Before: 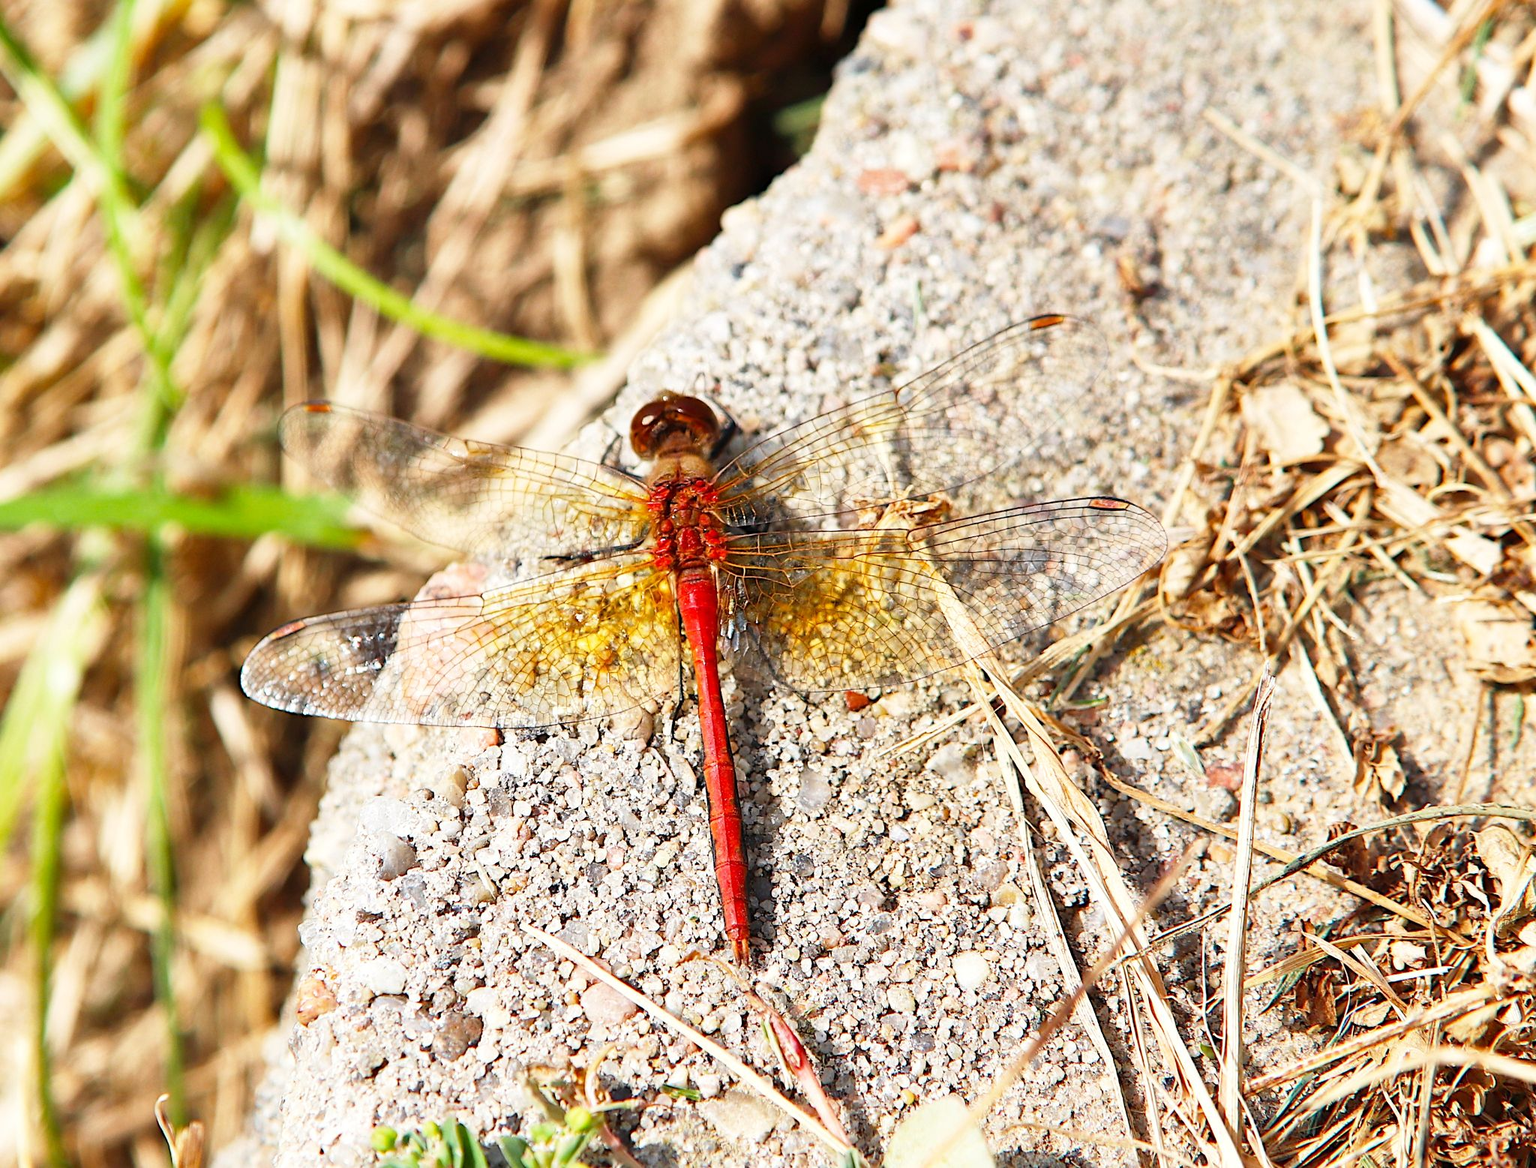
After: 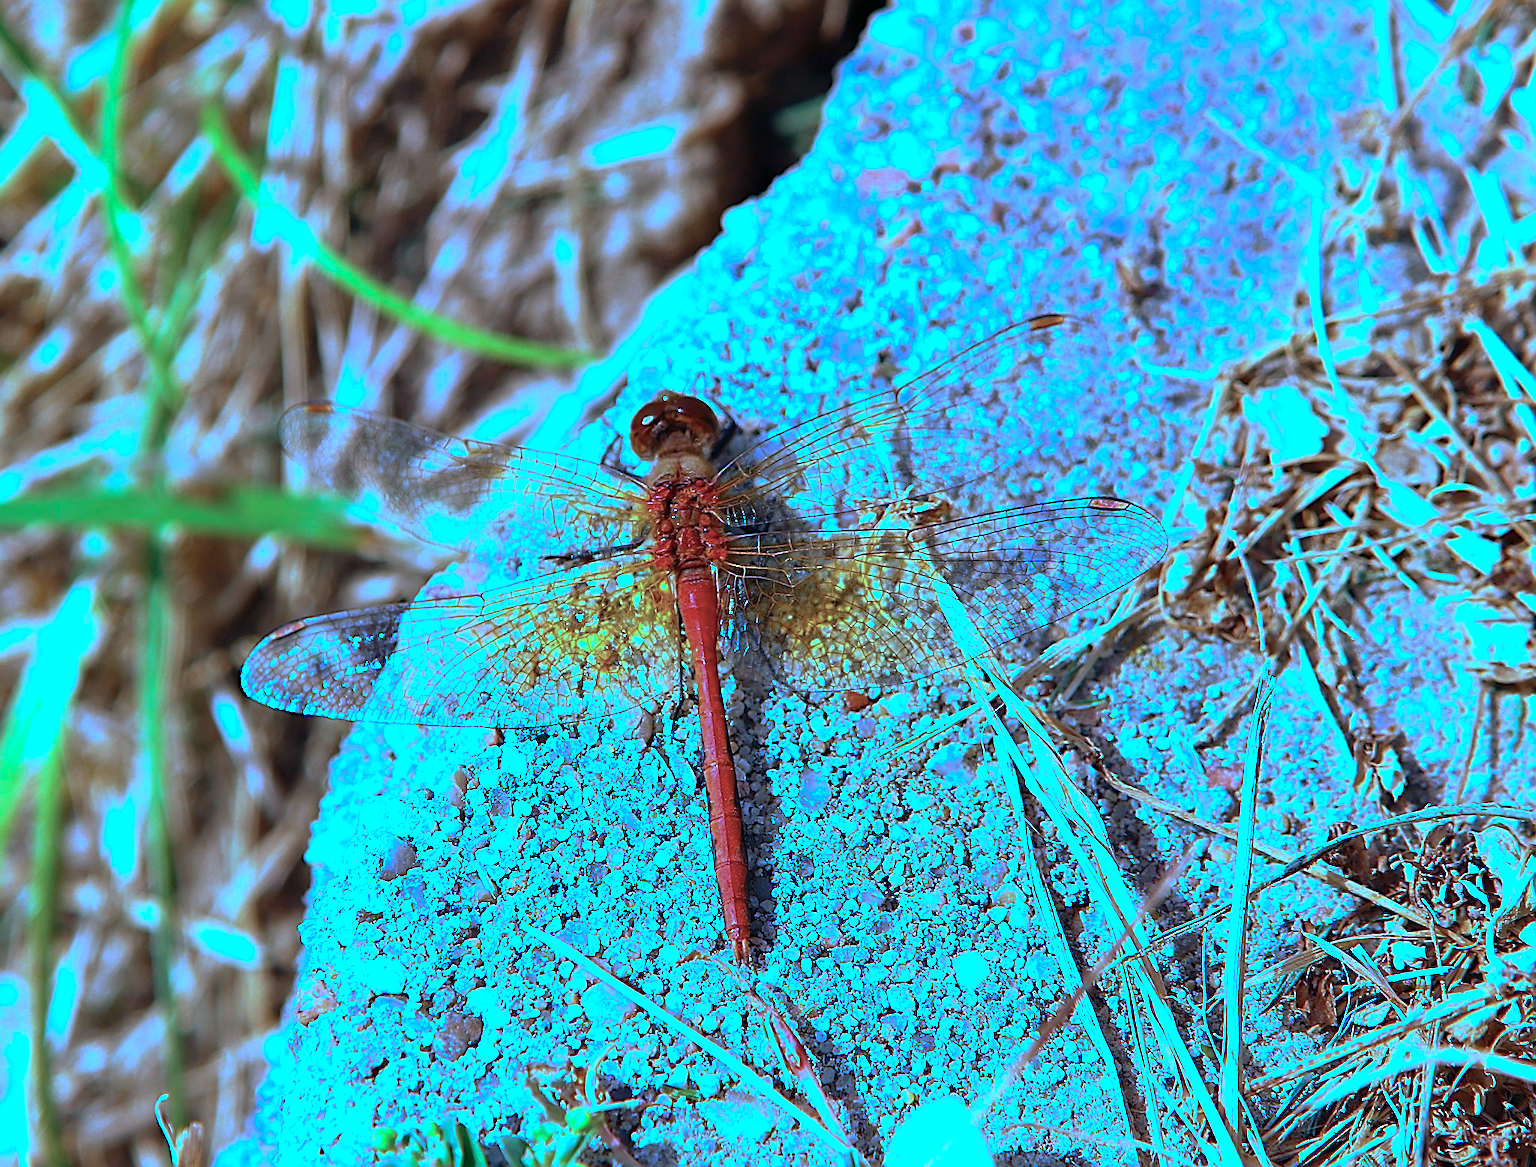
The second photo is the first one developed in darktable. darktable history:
exposure: exposure 0.128 EV, compensate highlight preservation false
color calibration: illuminant as shot in camera, x 0.442, y 0.415, temperature 2934.47 K
sharpen: on, module defaults
base curve: curves: ch0 [(0, 0) (0.841, 0.609) (1, 1)], preserve colors none
